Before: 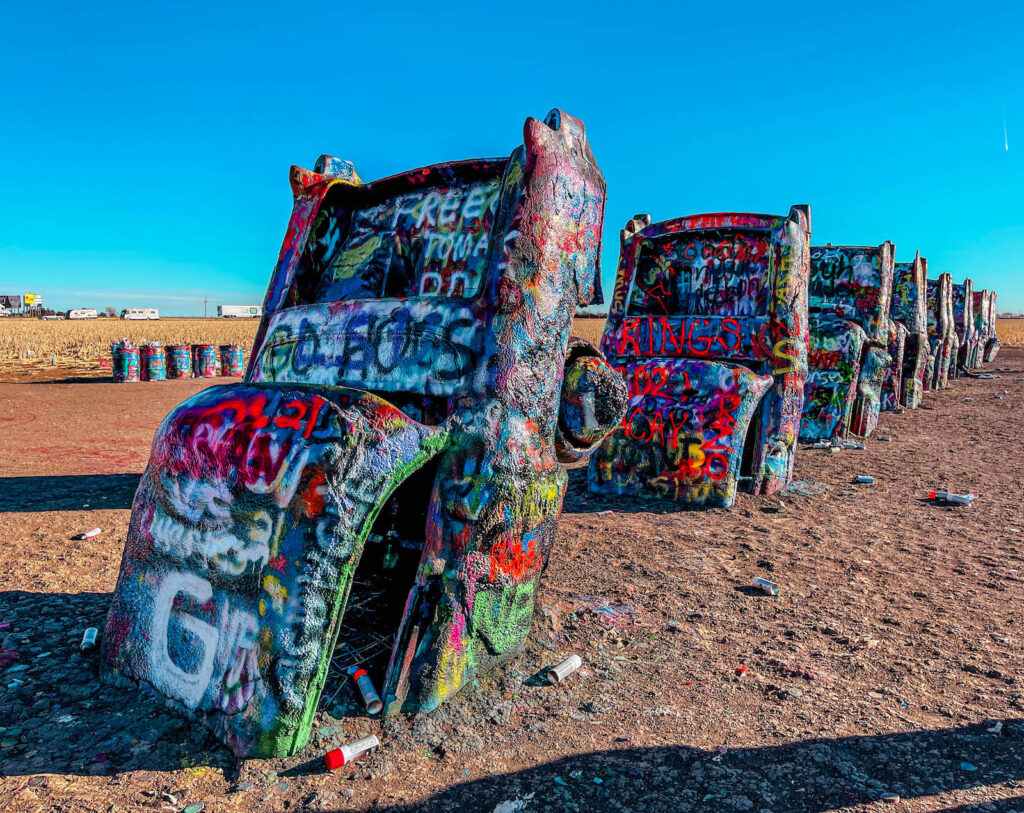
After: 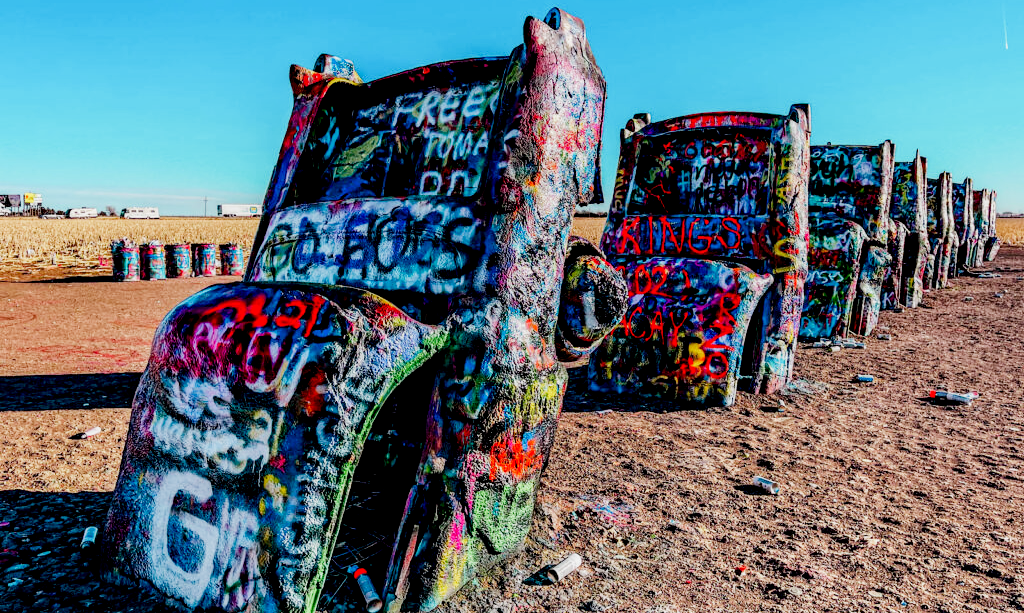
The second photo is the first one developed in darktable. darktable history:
crop and rotate: top 12.423%, bottom 12.177%
local contrast: highlights 61%, shadows 114%, detail 107%, midtone range 0.529
tone equalizer: -8 EV -0.779 EV, -7 EV -0.721 EV, -6 EV -0.59 EV, -5 EV -0.372 EV, -3 EV 0.379 EV, -2 EV 0.6 EV, -1 EV 0.69 EV, +0 EV 0.74 EV, edges refinement/feathering 500, mask exposure compensation -1.57 EV, preserve details no
filmic rgb: middle gray luminance 29.16%, black relative exposure -10.32 EV, white relative exposure 5.48 EV, threshold 5.97 EV, target black luminance 0%, hardness 3.94, latitude 1.09%, contrast 1.131, highlights saturation mix 5.61%, shadows ↔ highlights balance 14.8%, preserve chrominance no, color science v4 (2020), contrast in shadows soft, contrast in highlights soft, enable highlight reconstruction true
